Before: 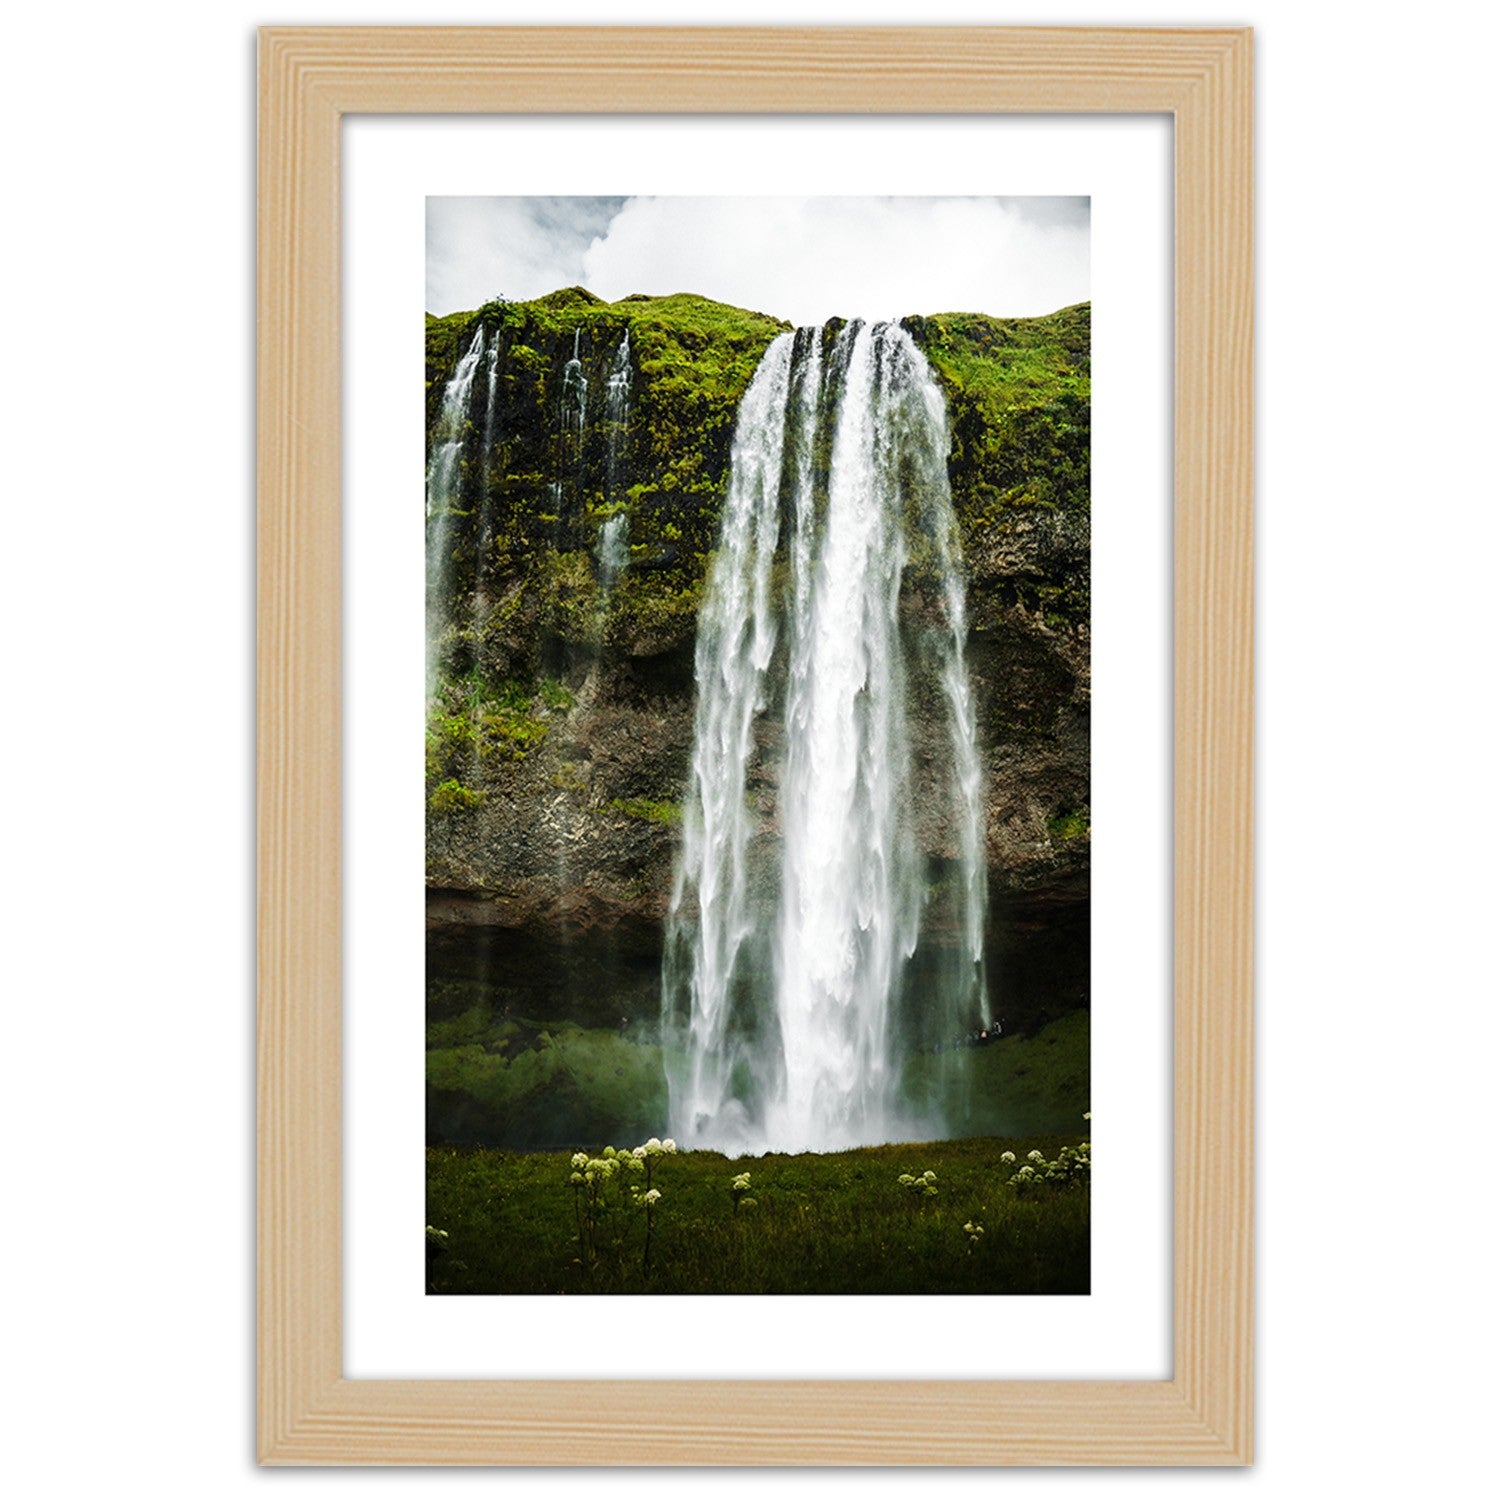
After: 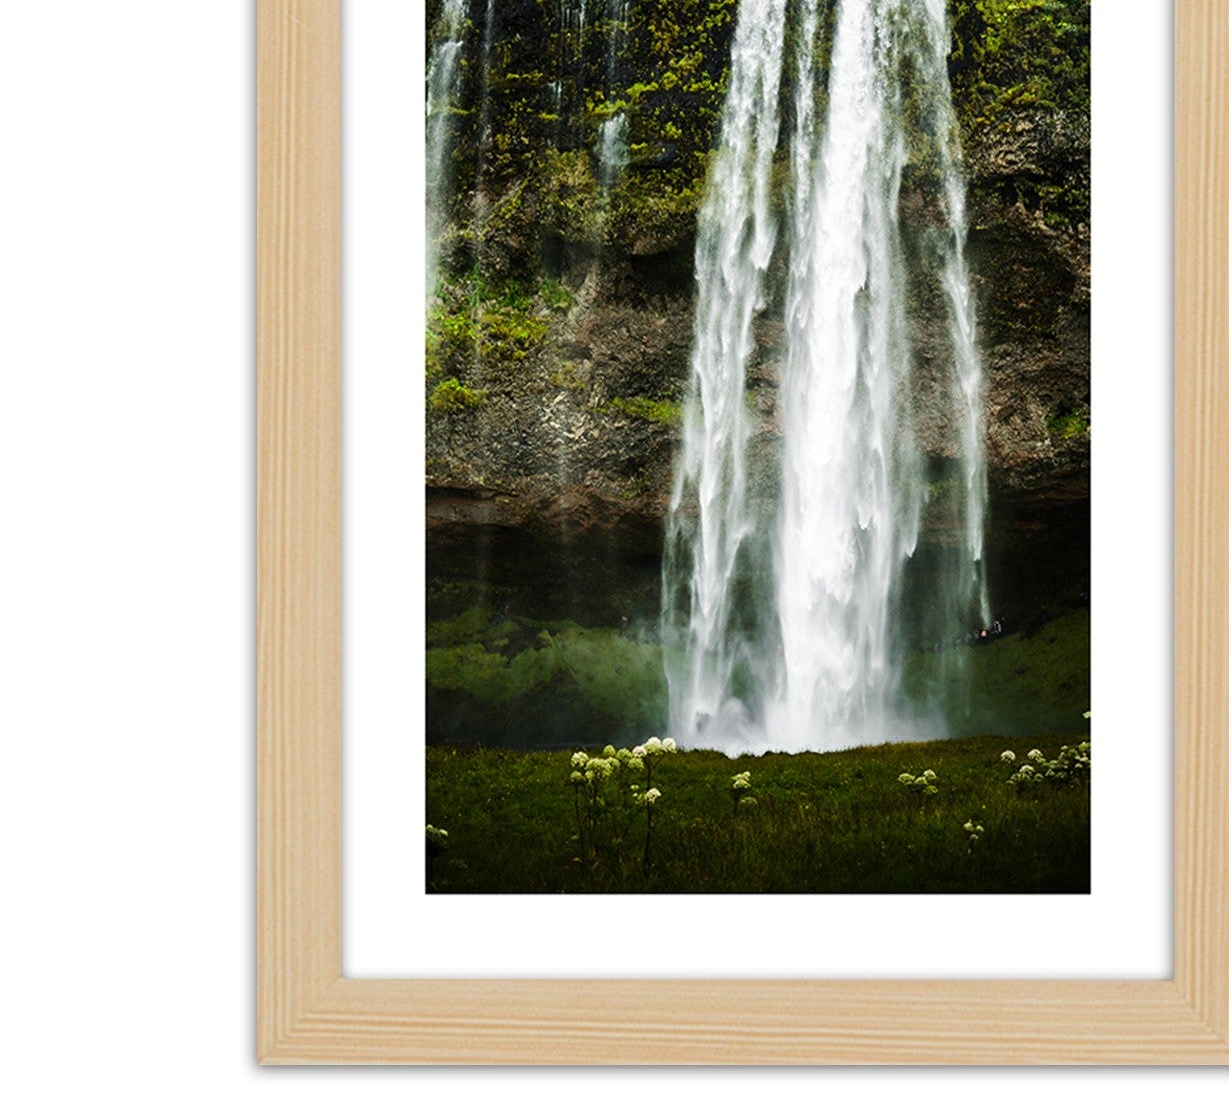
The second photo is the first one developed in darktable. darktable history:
contrast brightness saturation: contrast 0.103, brightness 0.011, saturation 0.02
crop: top 26.759%, right 18.016%
